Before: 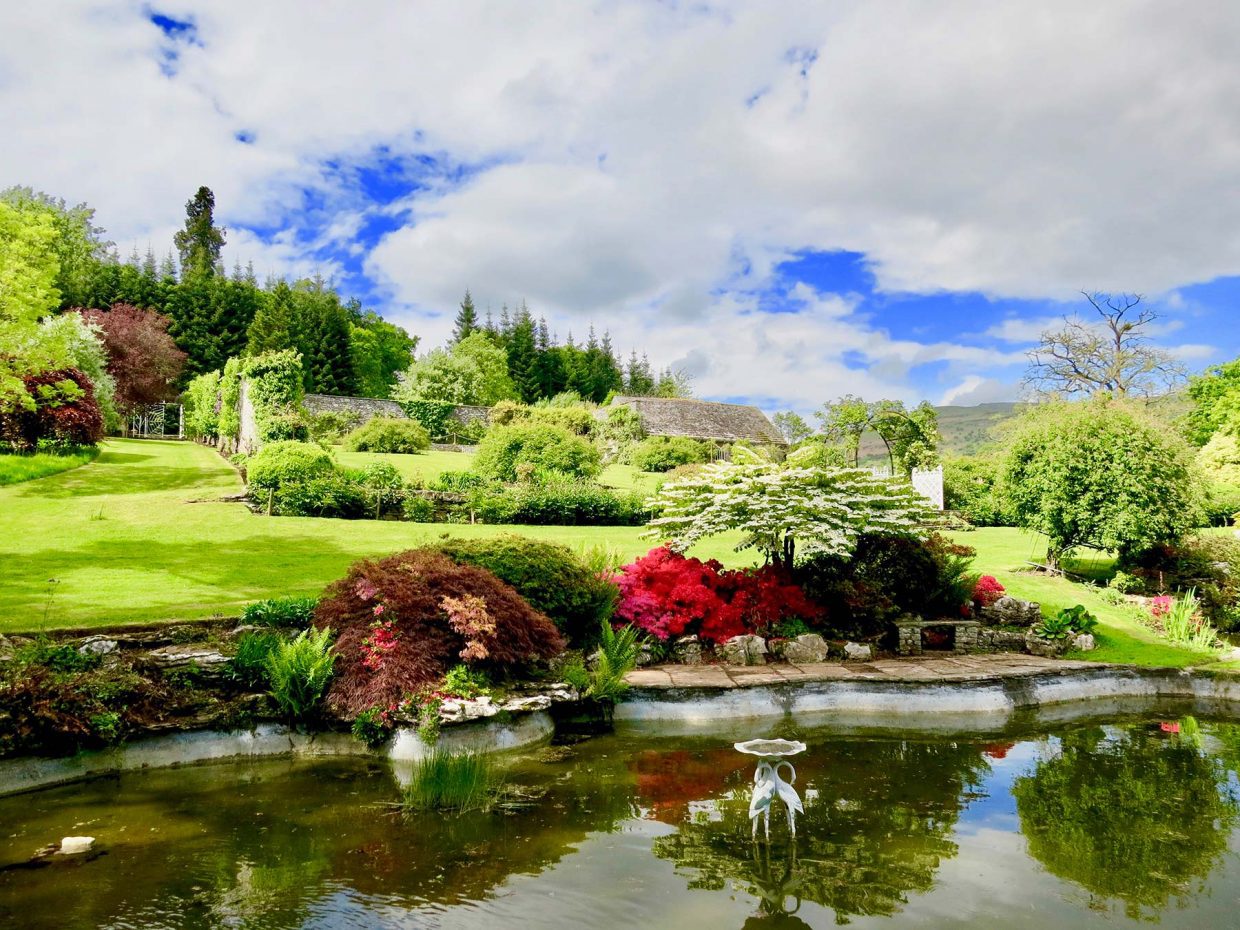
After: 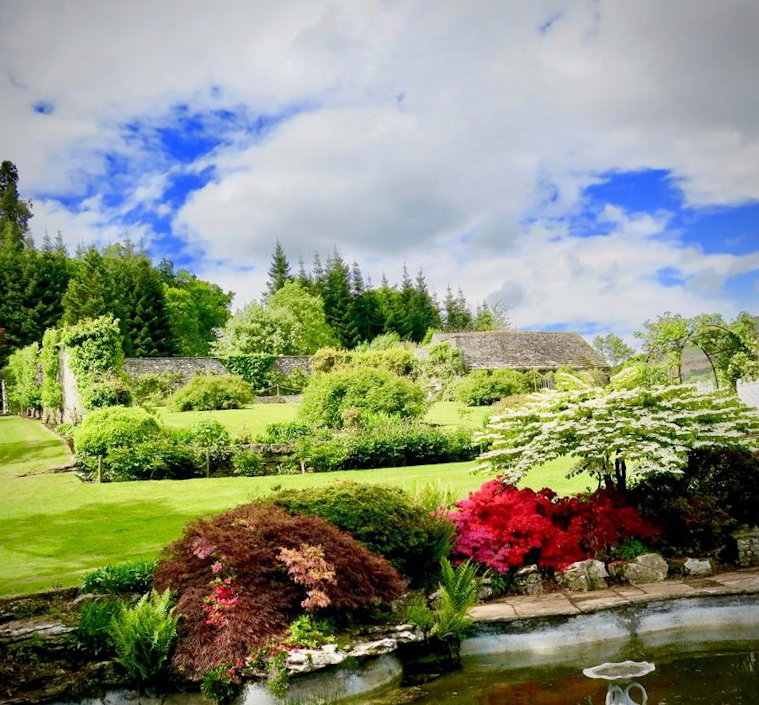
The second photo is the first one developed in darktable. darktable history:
crop: left 16.202%, top 11.208%, right 26.045%, bottom 20.557%
exposure: compensate highlight preservation false
rotate and perspective: rotation -4.98°, automatic cropping off
vignetting: saturation 0, unbound false
